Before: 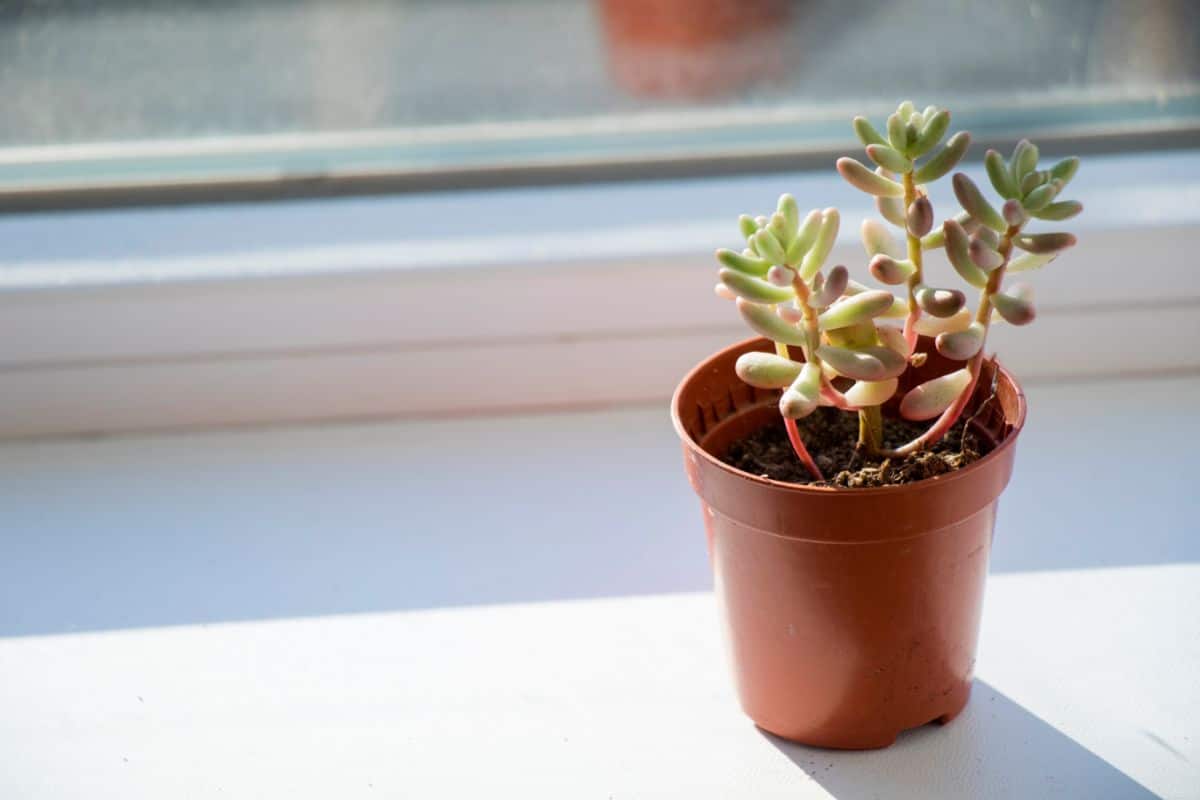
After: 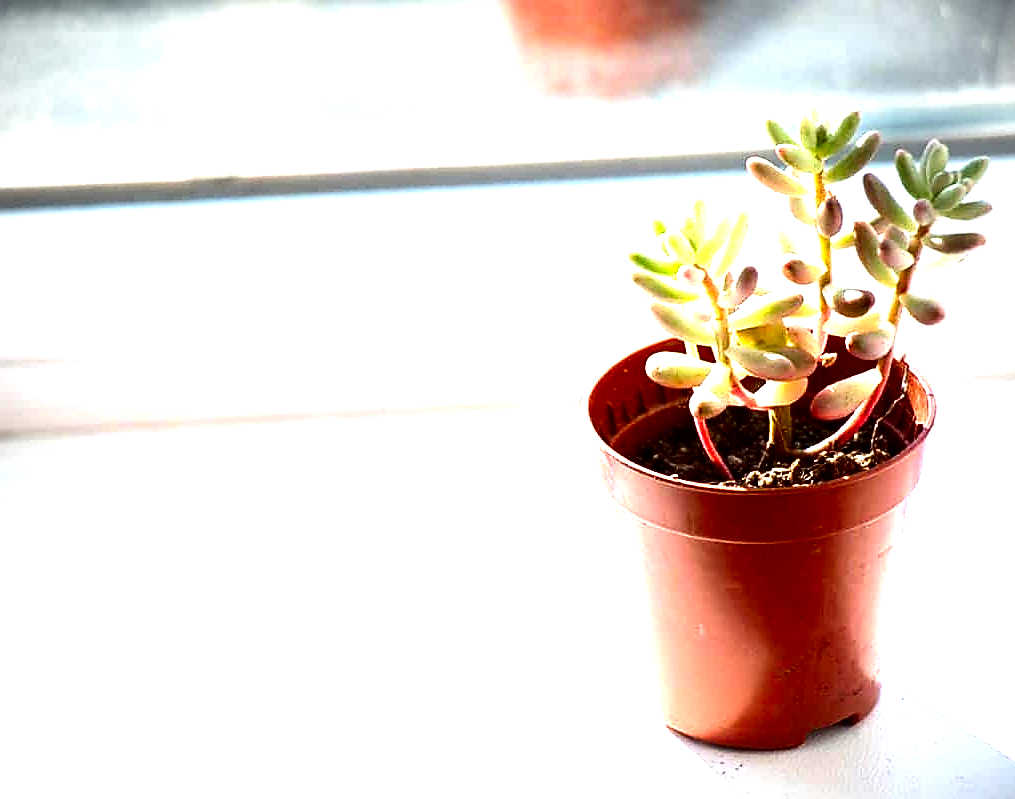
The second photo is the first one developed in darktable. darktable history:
exposure: black level correction 0.001, exposure 0.675 EV, compensate highlight preservation false
vignetting: on, module defaults
contrast brightness saturation: contrast 0.096, brightness -0.264, saturation 0.149
tone equalizer: -8 EV -1.09 EV, -7 EV -1.03 EV, -6 EV -0.835 EV, -5 EV -0.548 EV, -3 EV 0.584 EV, -2 EV 0.848 EV, -1 EV 0.992 EV, +0 EV 1.08 EV
crop: left 7.52%, right 7.858%
sharpen: radius 1.386, amount 1.247, threshold 0.848
